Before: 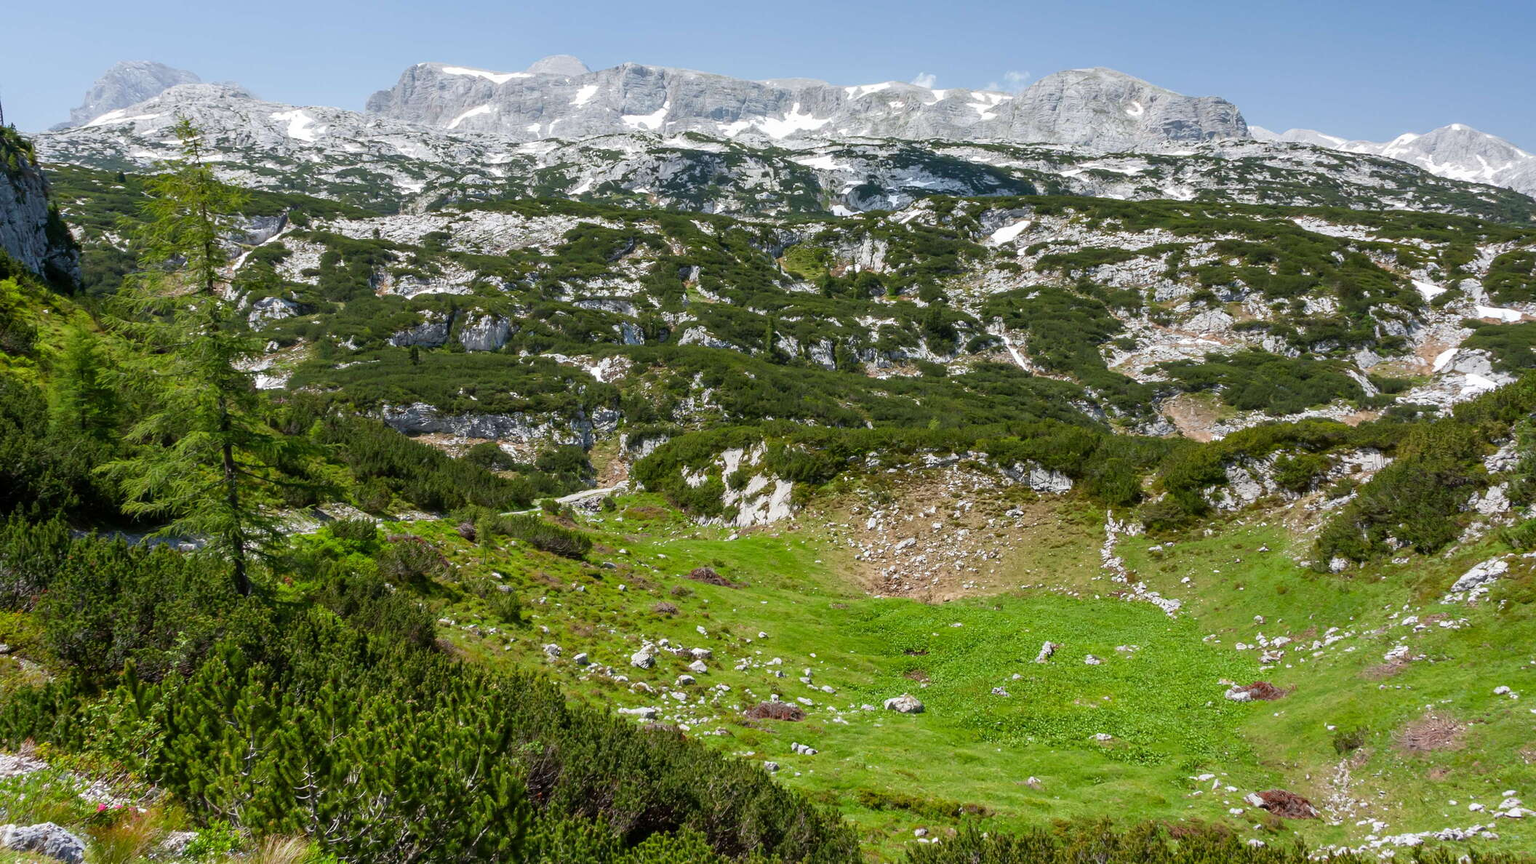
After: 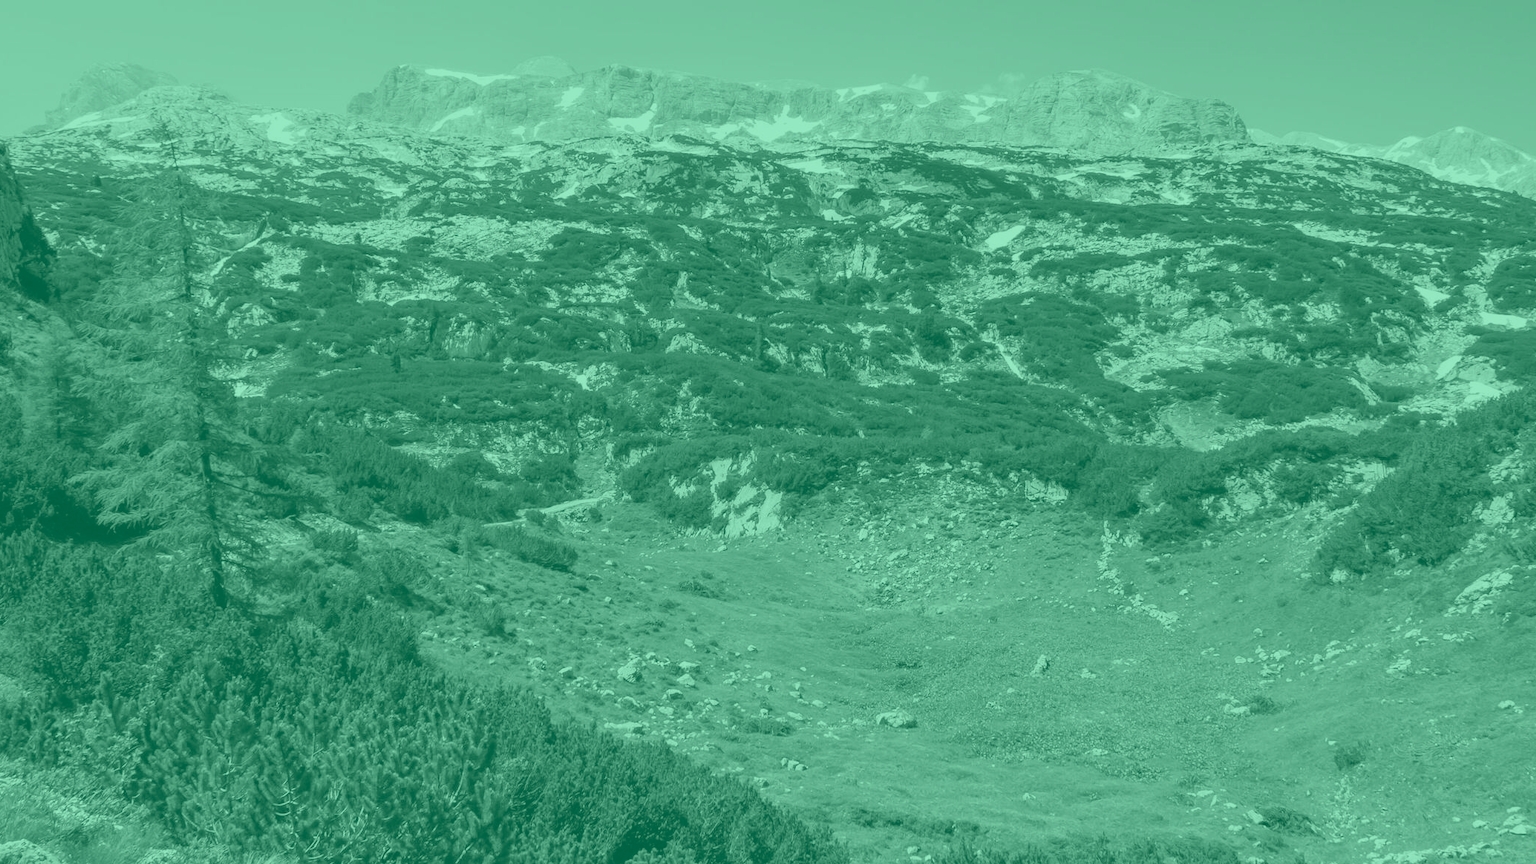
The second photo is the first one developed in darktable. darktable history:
crop: left 1.743%, right 0.268%, bottom 2.011%
white balance: red 1.042, blue 1.17
colorize: hue 147.6°, saturation 65%, lightness 21.64%
base curve: curves: ch0 [(0, 0) (0.283, 0.295) (1, 1)], preserve colors none
